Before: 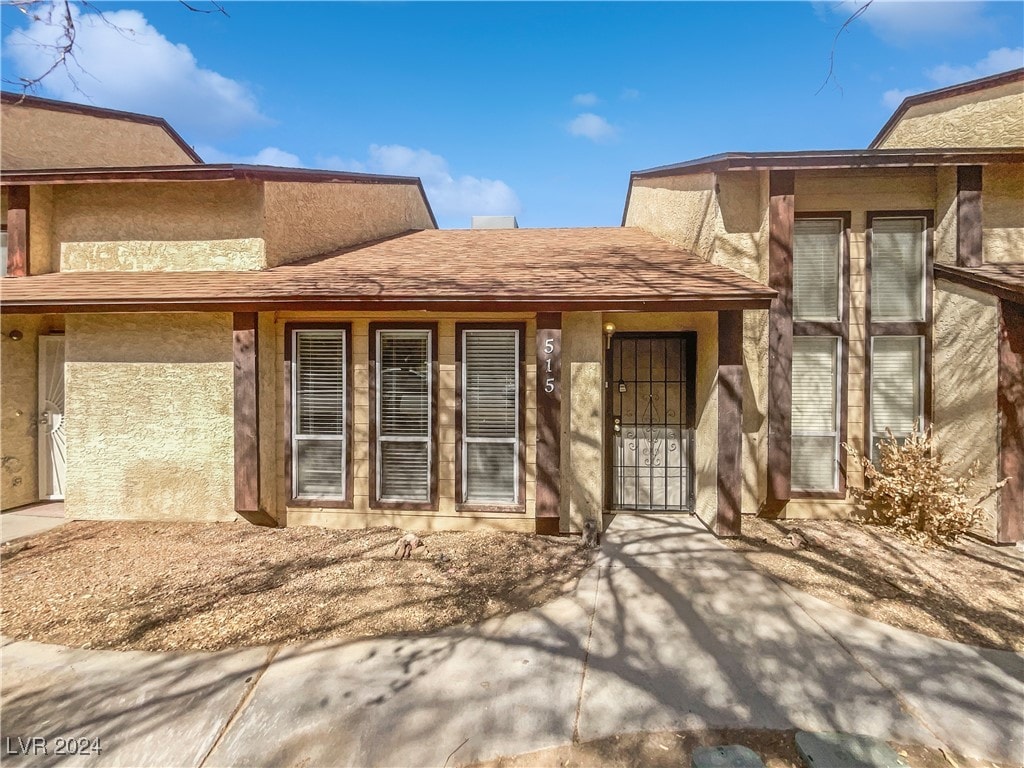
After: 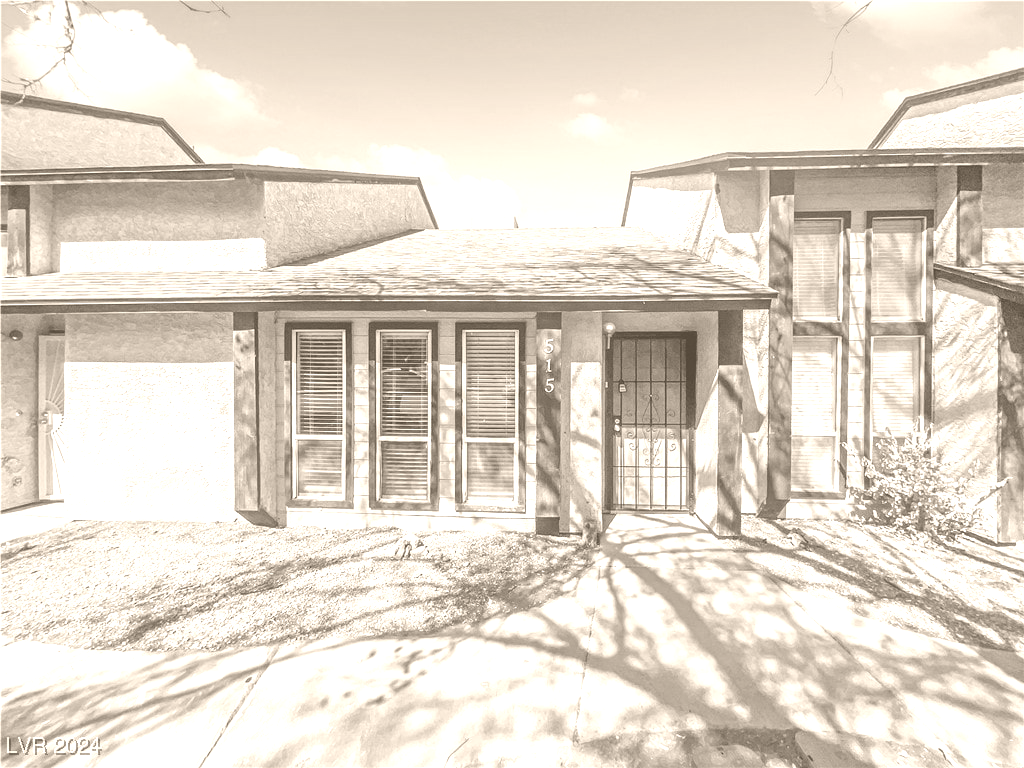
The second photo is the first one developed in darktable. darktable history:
tone equalizer: on, module defaults
colorize: hue 34.49°, saturation 35.33%, source mix 100%, version 1
